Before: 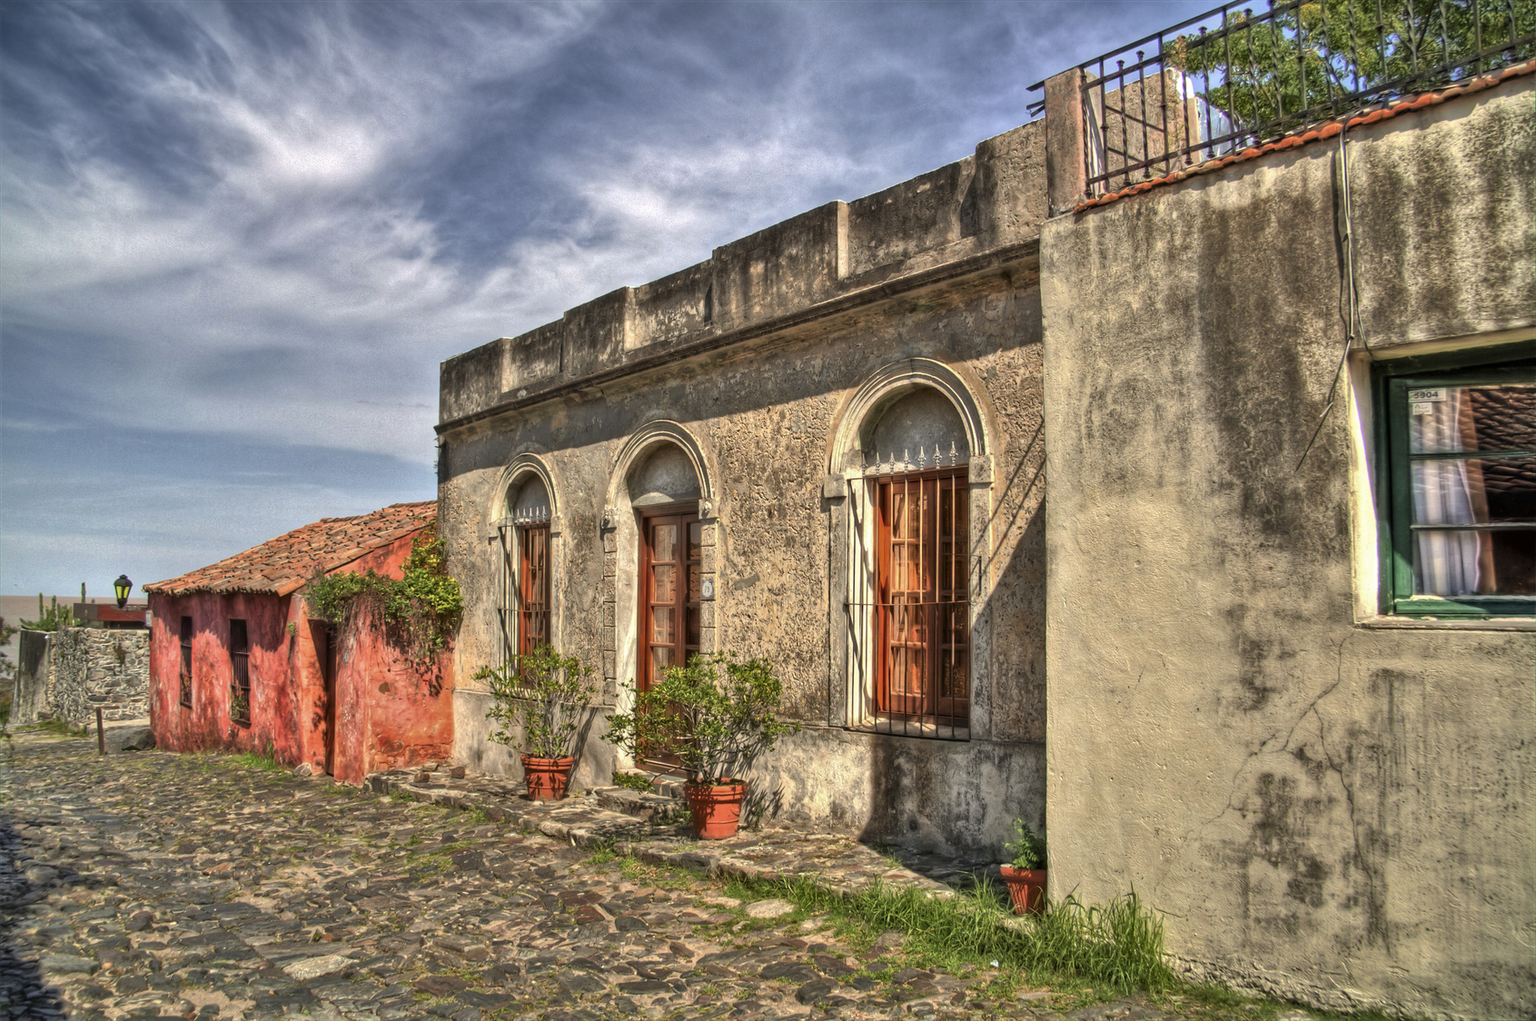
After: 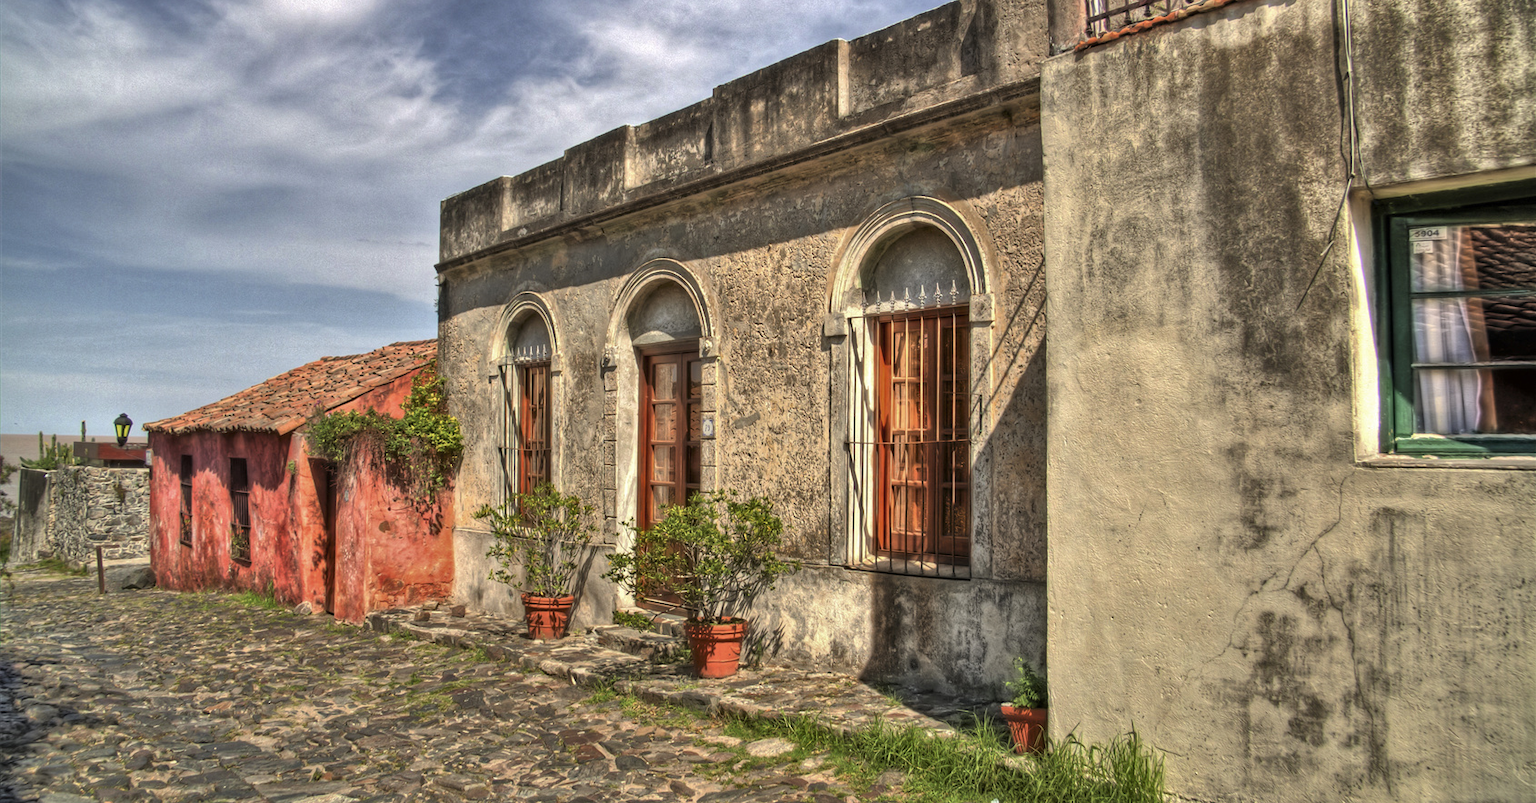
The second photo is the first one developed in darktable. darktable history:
crop and rotate: top 15.873%, bottom 5.452%
